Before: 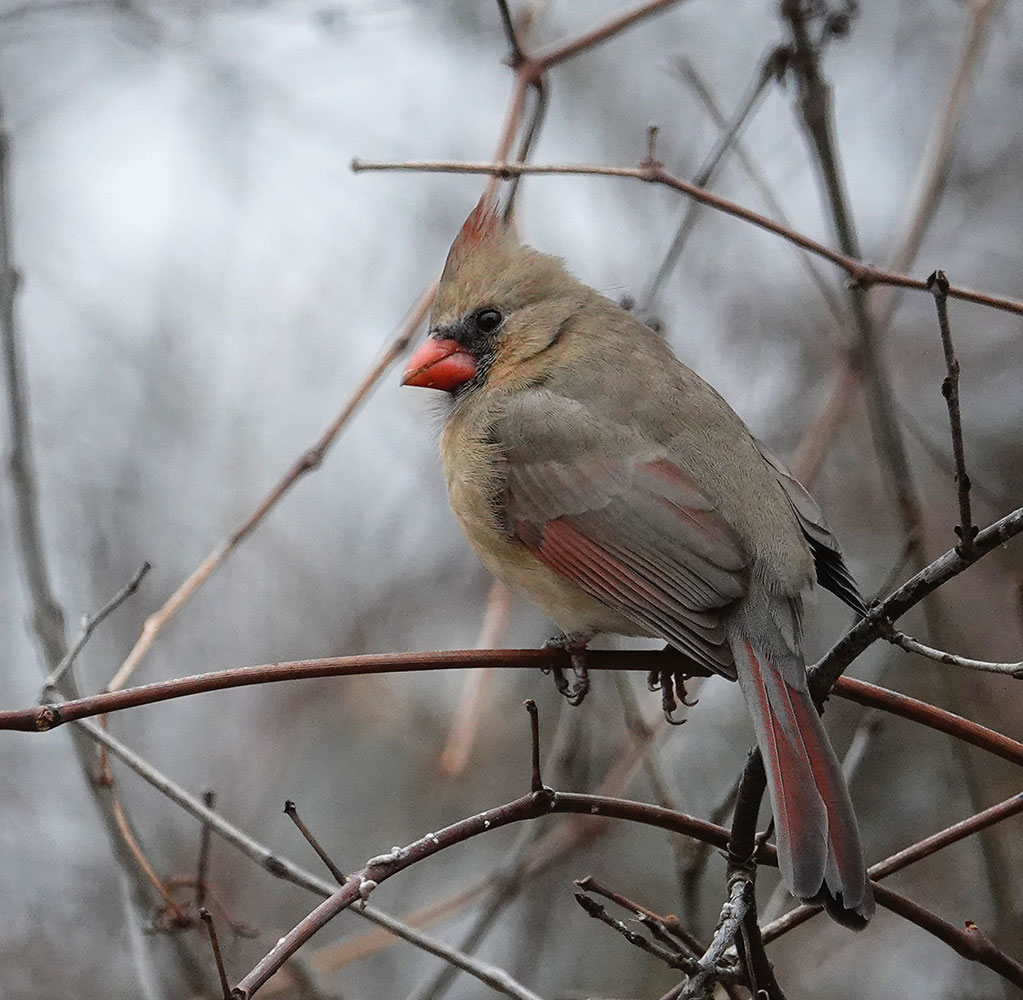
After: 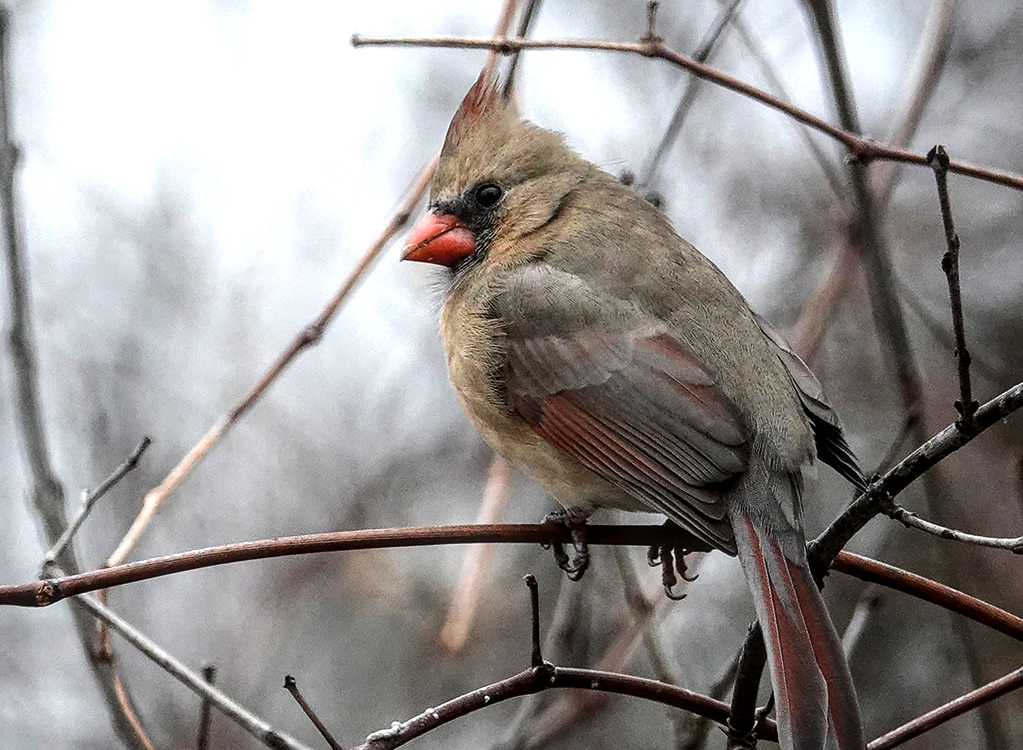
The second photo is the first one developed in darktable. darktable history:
local contrast: on, module defaults
crop and rotate: top 12.5%, bottom 12.5%
tone equalizer: -8 EV -0.75 EV, -7 EV -0.7 EV, -6 EV -0.6 EV, -5 EV -0.4 EV, -3 EV 0.4 EV, -2 EV 0.6 EV, -1 EV 0.7 EV, +0 EV 0.75 EV, edges refinement/feathering 500, mask exposure compensation -1.57 EV, preserve details no
